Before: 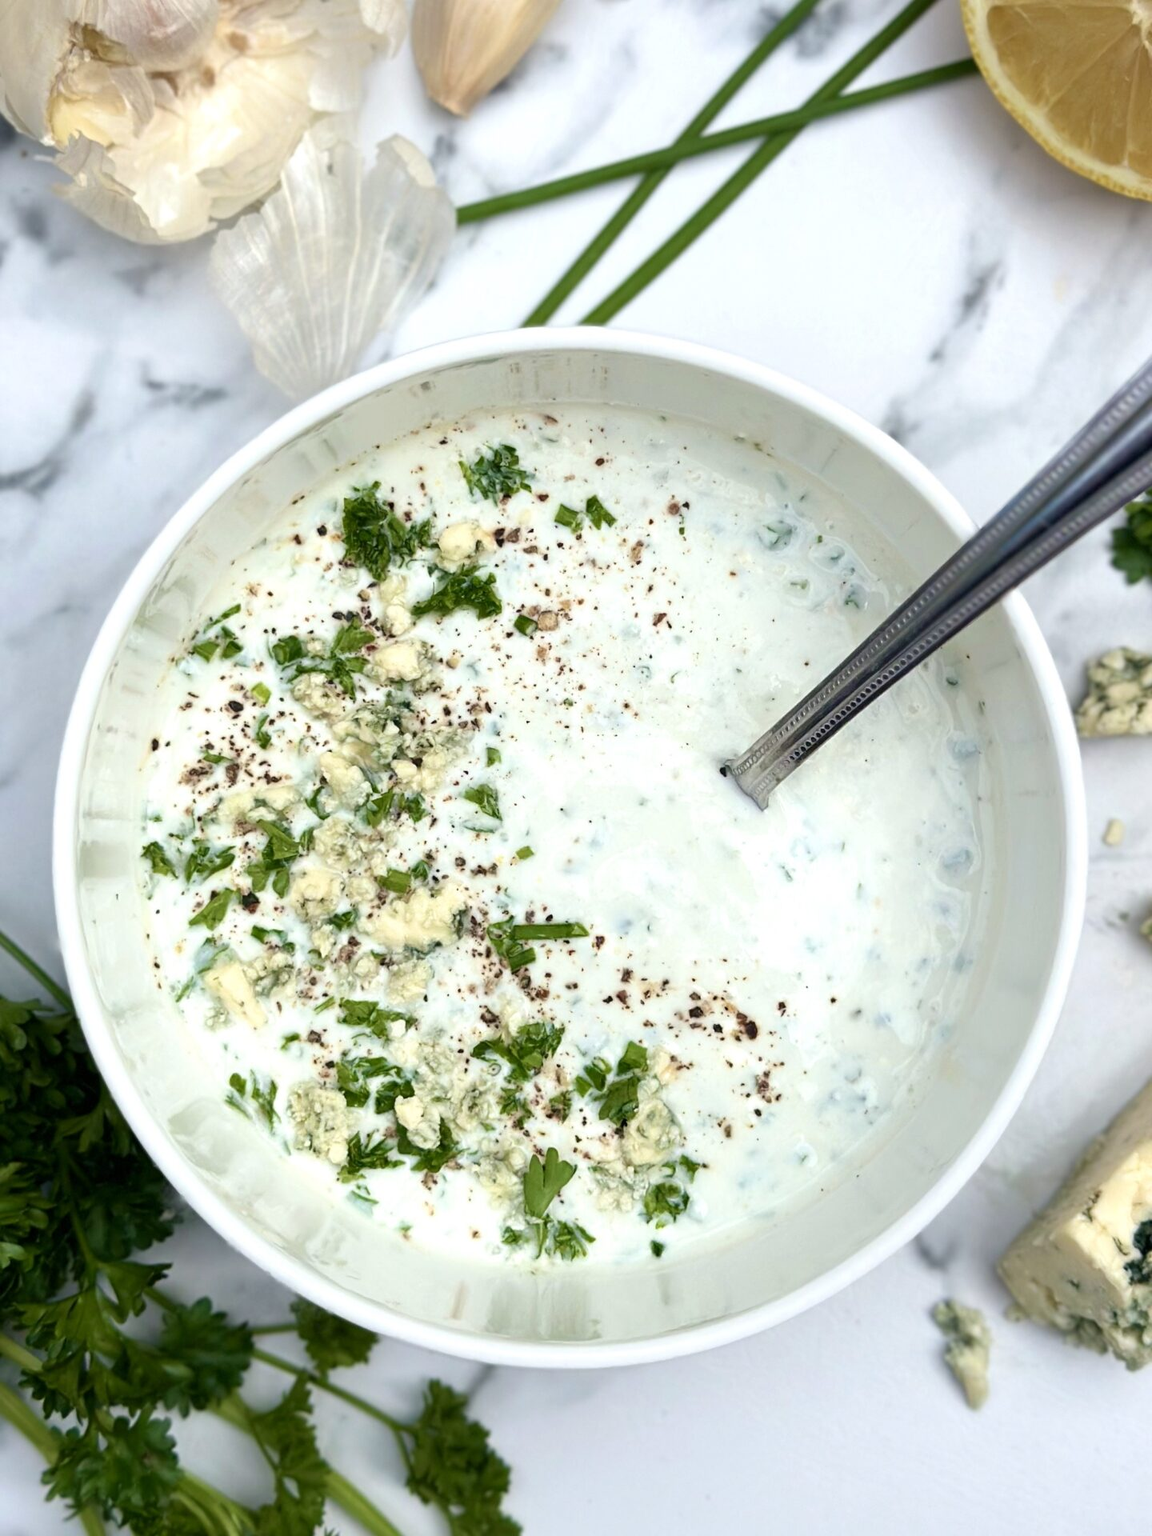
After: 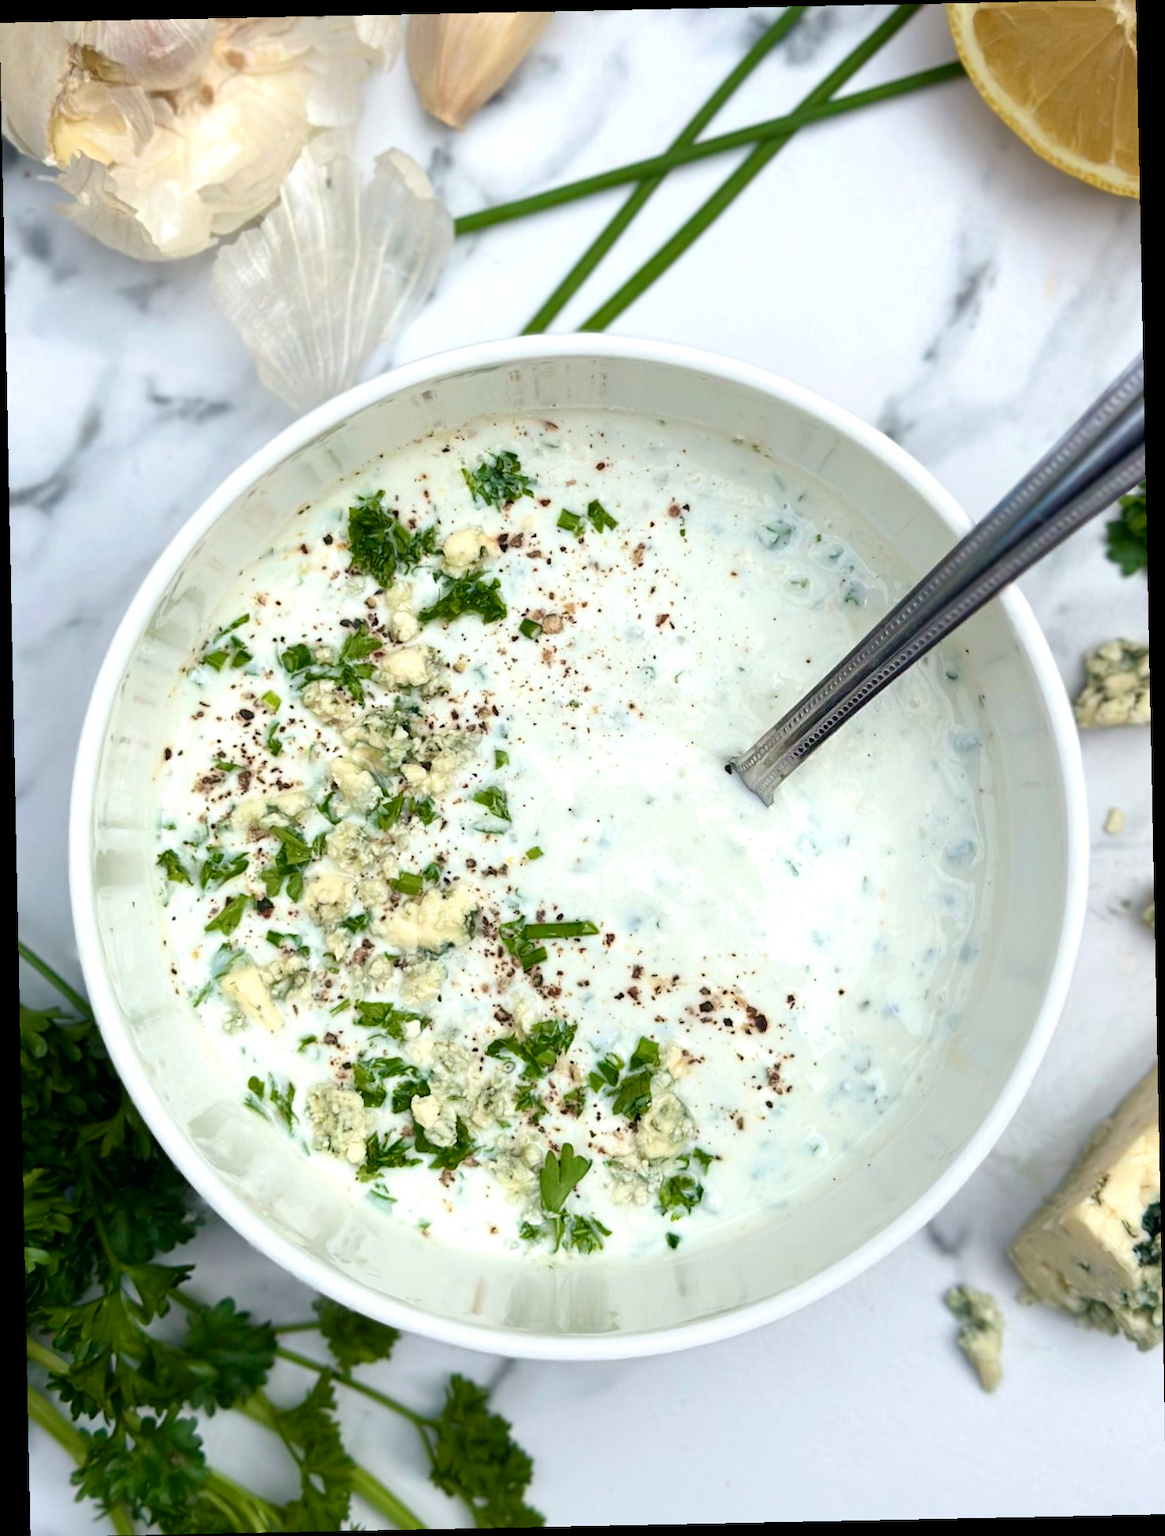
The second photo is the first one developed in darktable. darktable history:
white balance: emerald 1
rotate and perspective: rotation -1.17°, automatic cropping off
